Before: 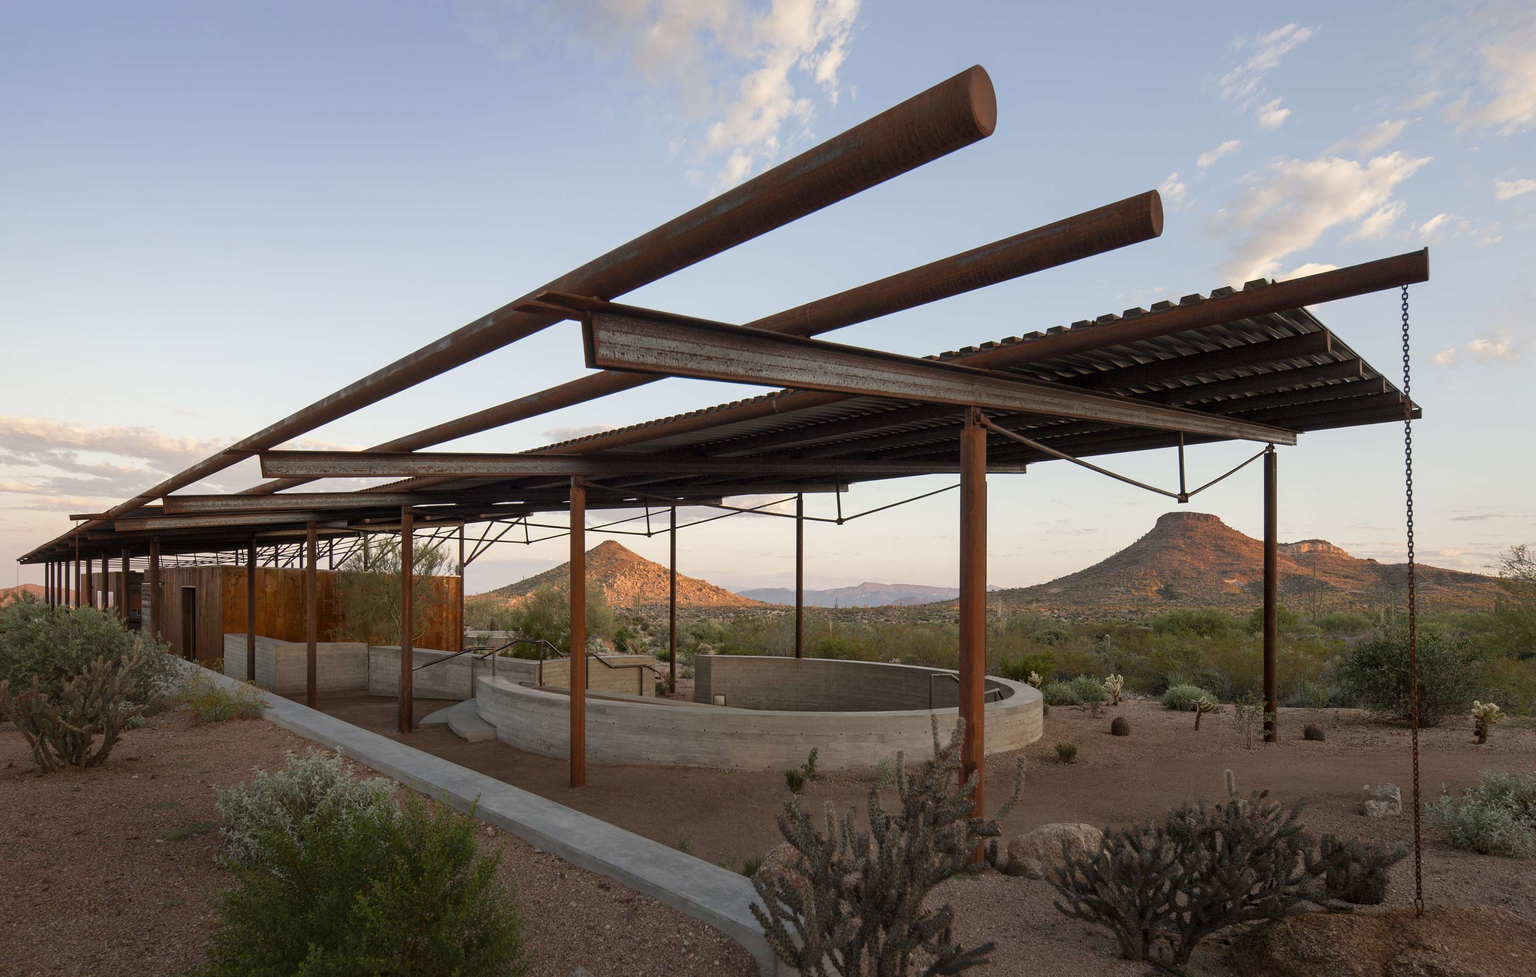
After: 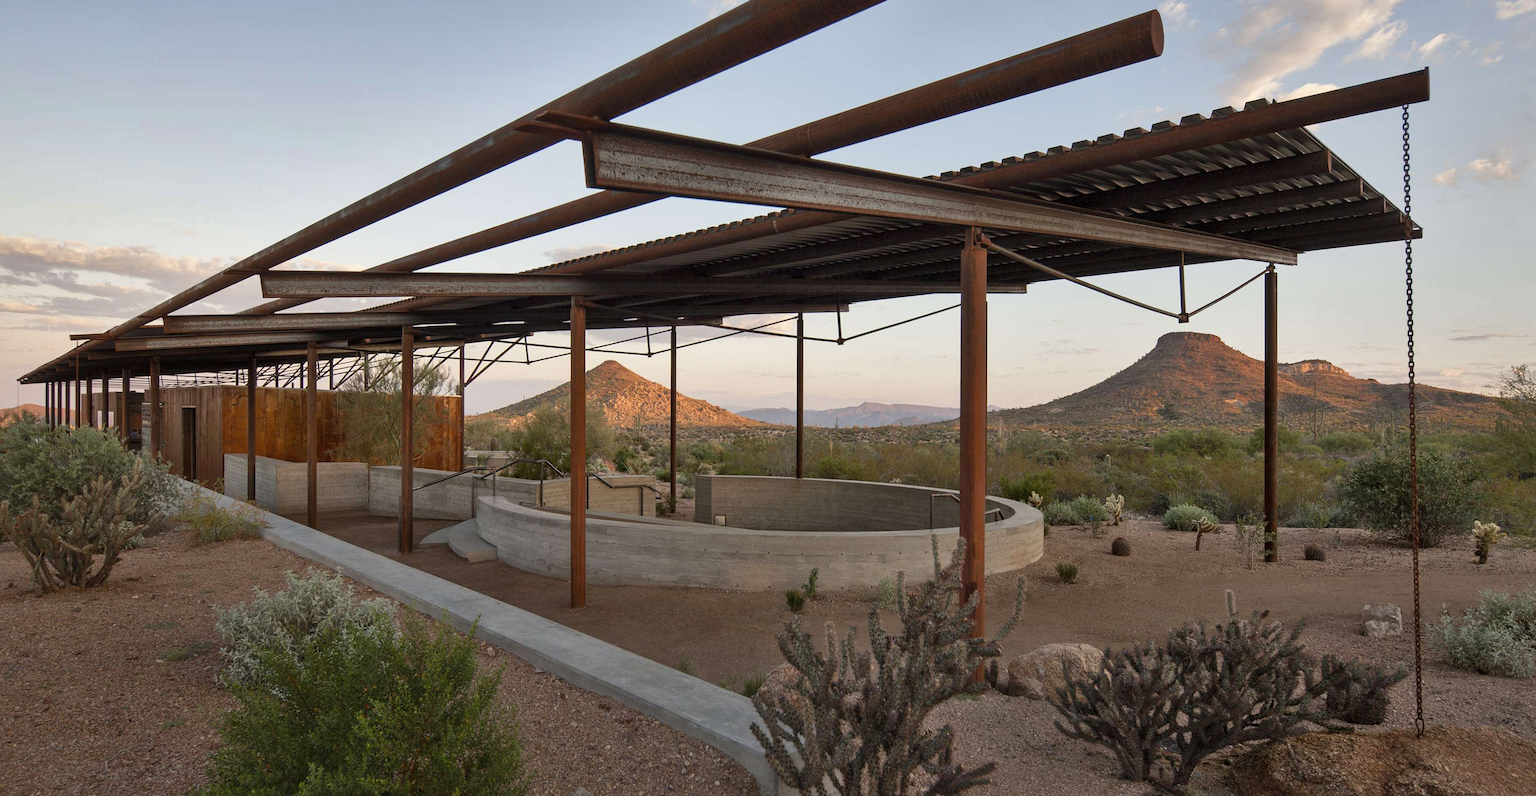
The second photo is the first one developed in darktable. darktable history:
crop and rotate: top 18.507%
shadows and highlights: low approximation 0.01, soften with gaussian
